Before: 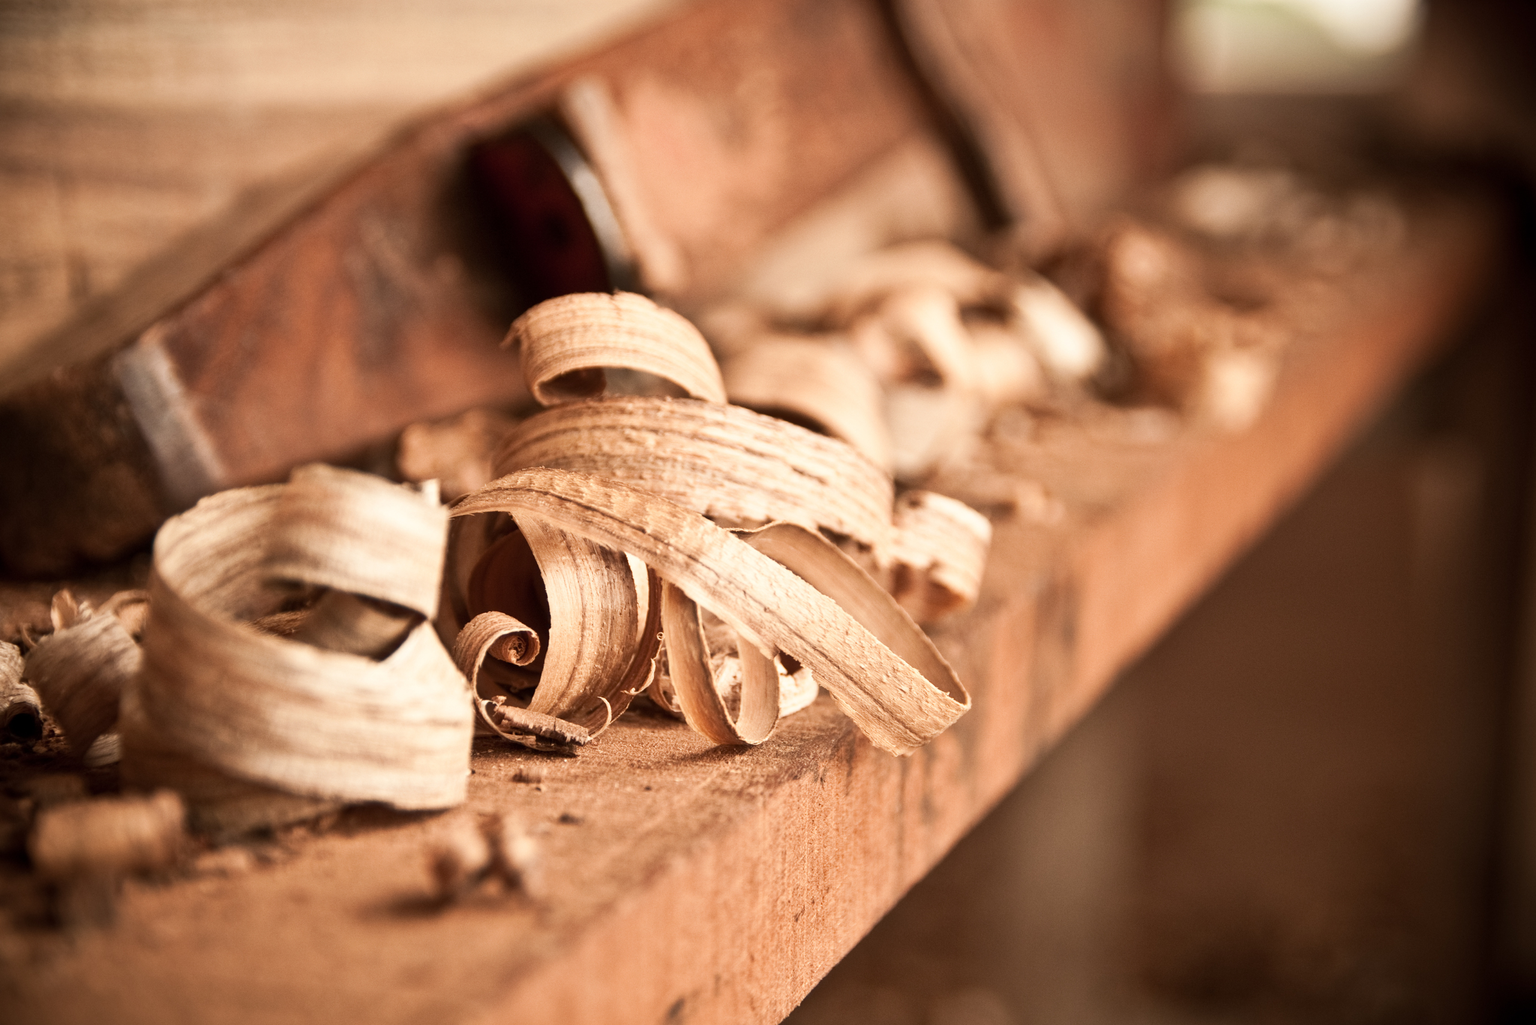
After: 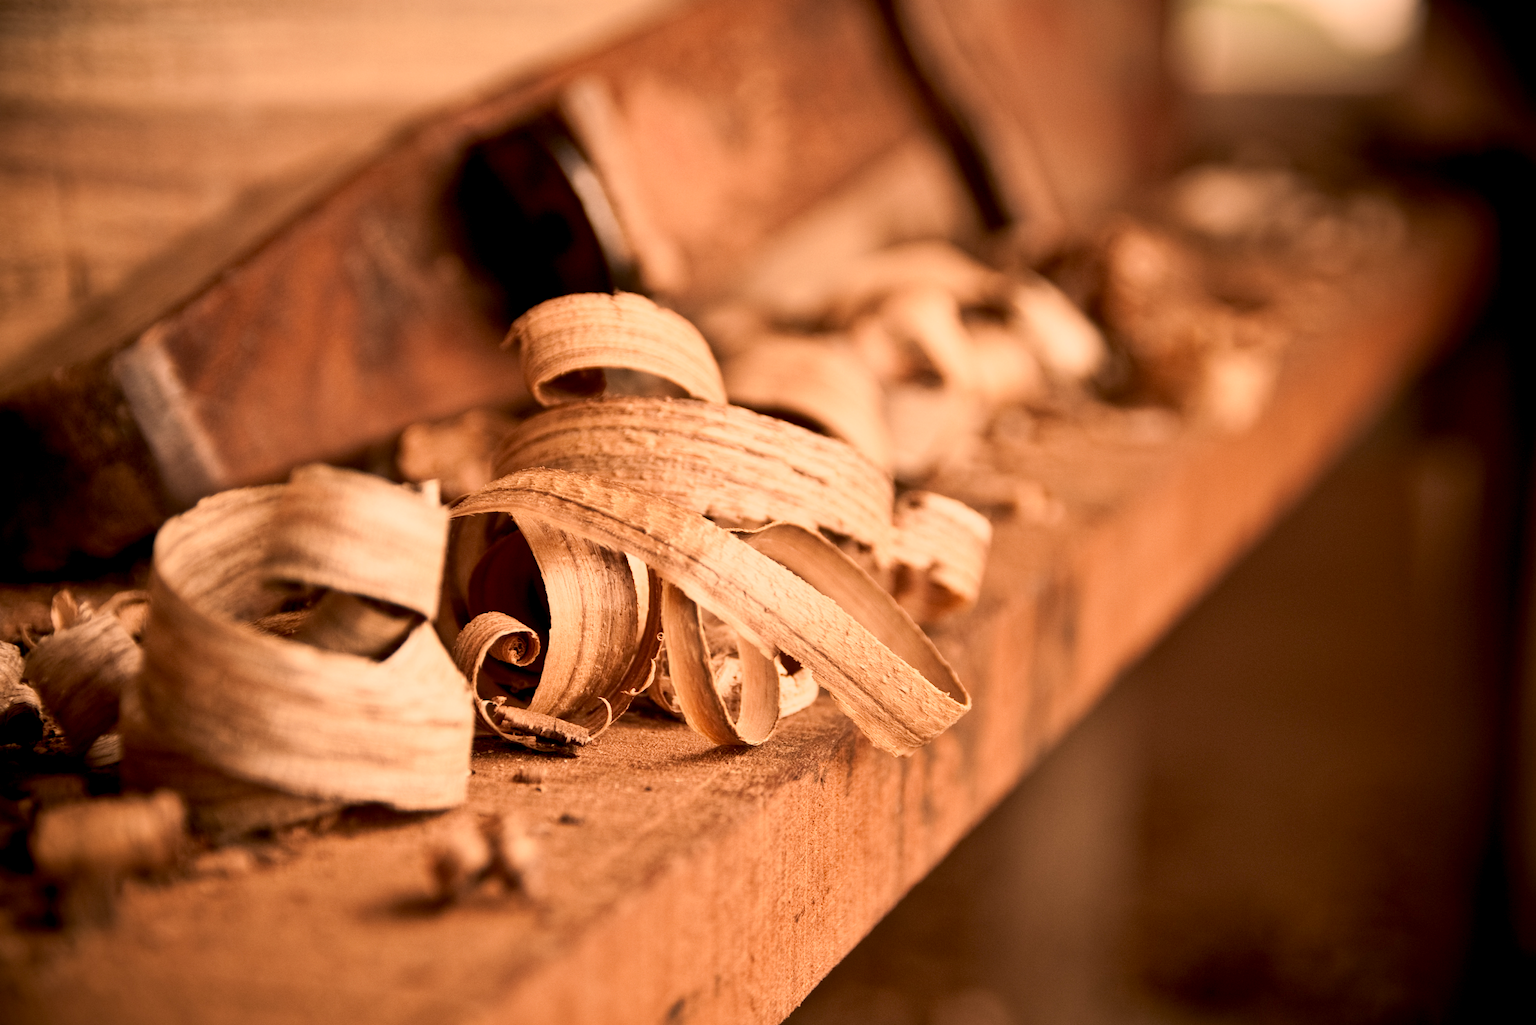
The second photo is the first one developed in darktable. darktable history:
color correction: highlights a* 17.48, highlights b* 19.18
exposure: black level correction 0.009, exposure -0.166 EV, compensate highlight preservation false
